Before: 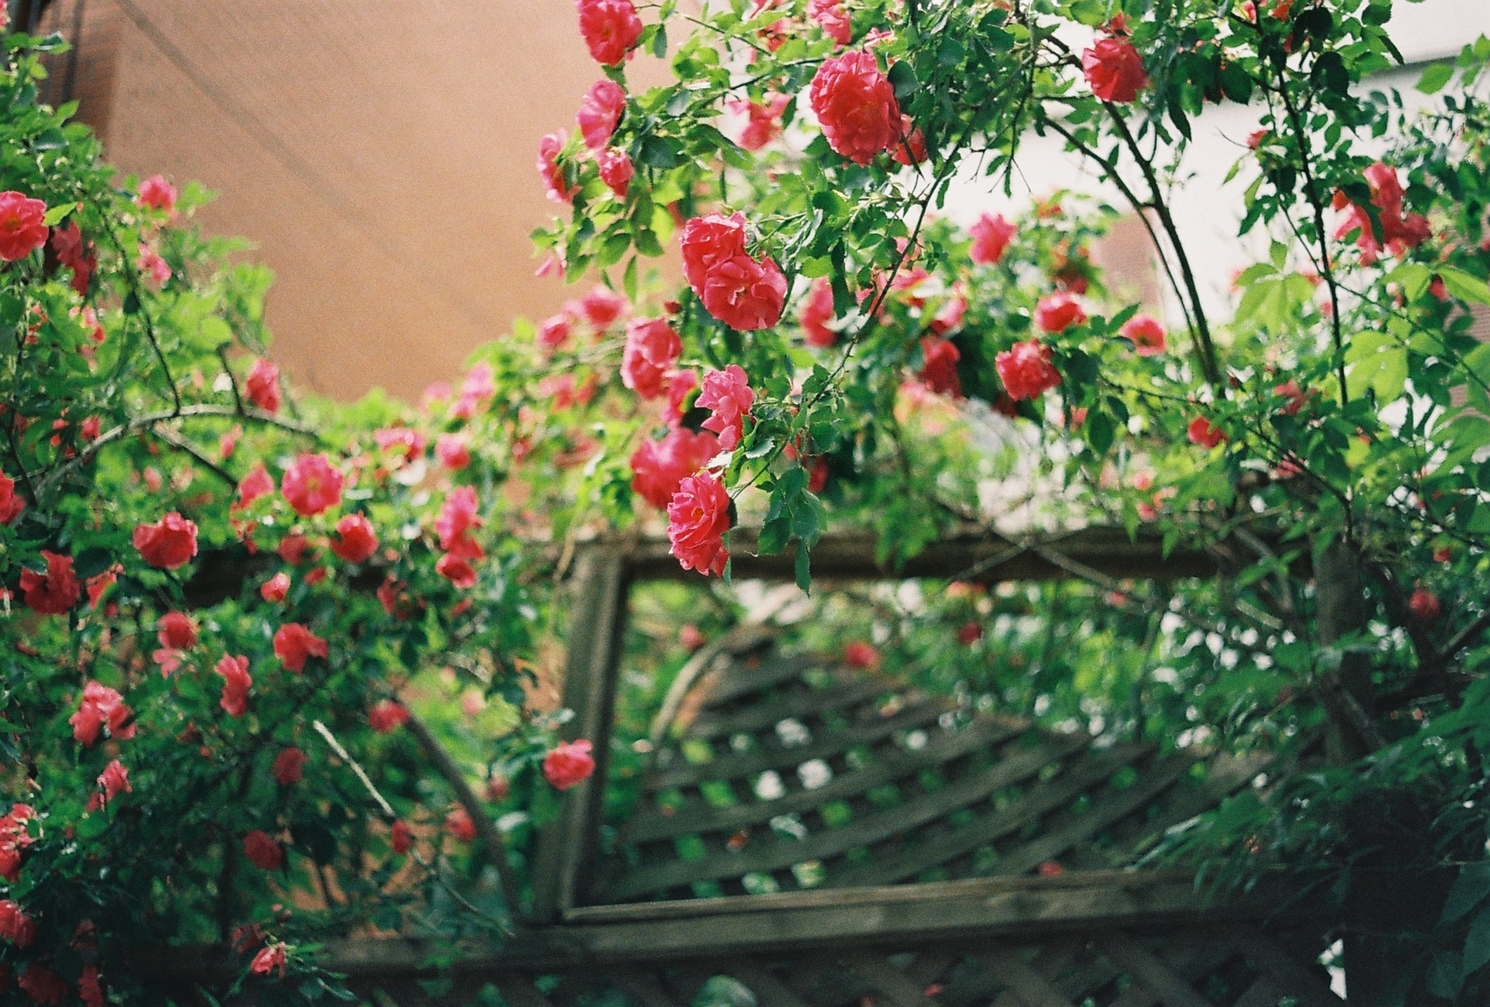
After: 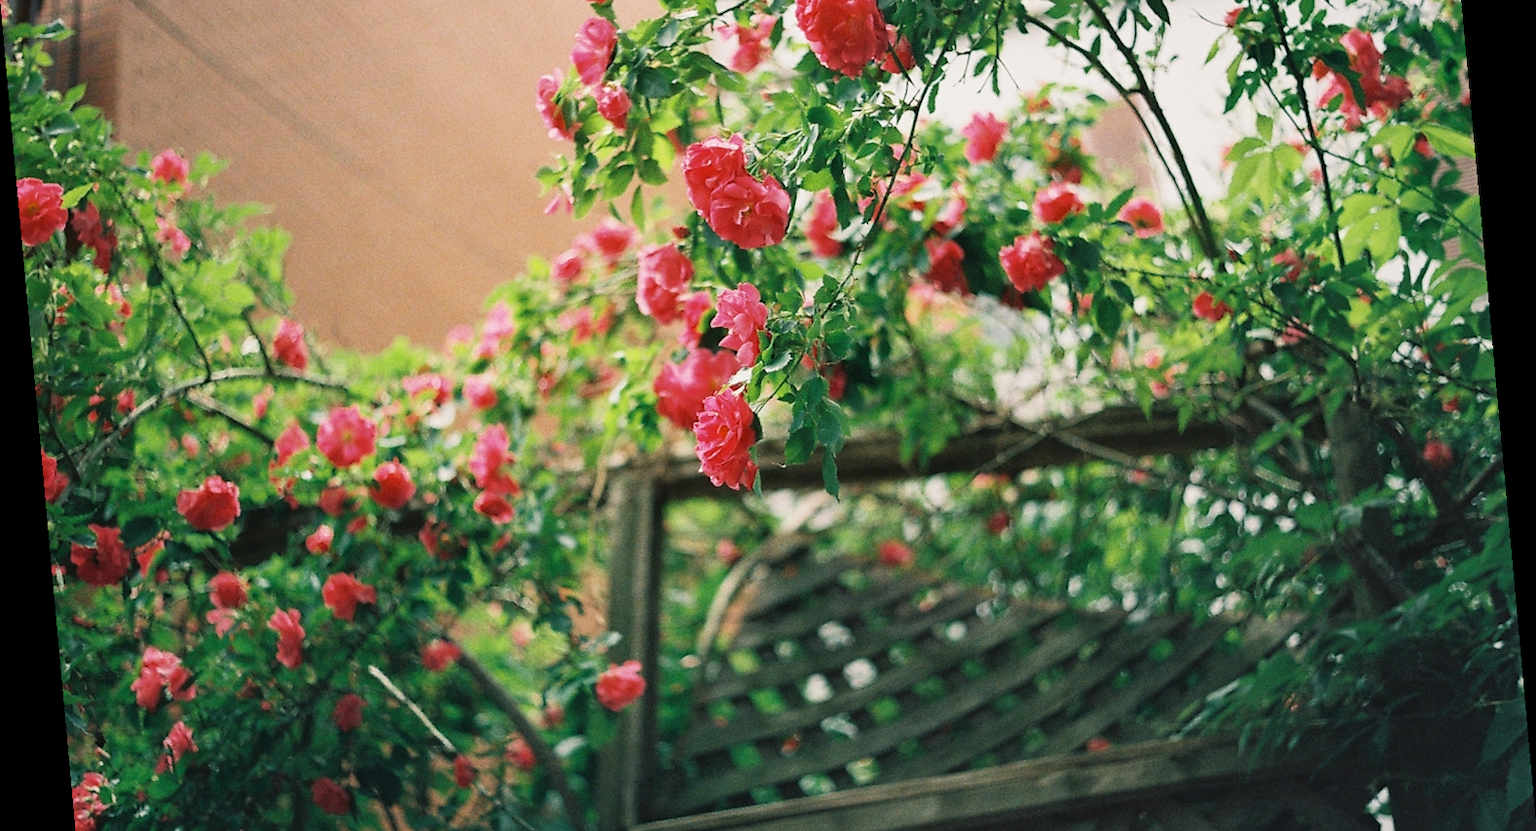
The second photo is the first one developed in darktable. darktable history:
rotate and perspective: rotation -5.2°, automatic cropping off
crop and rotate: top 12.5%, bottom 12.5%
